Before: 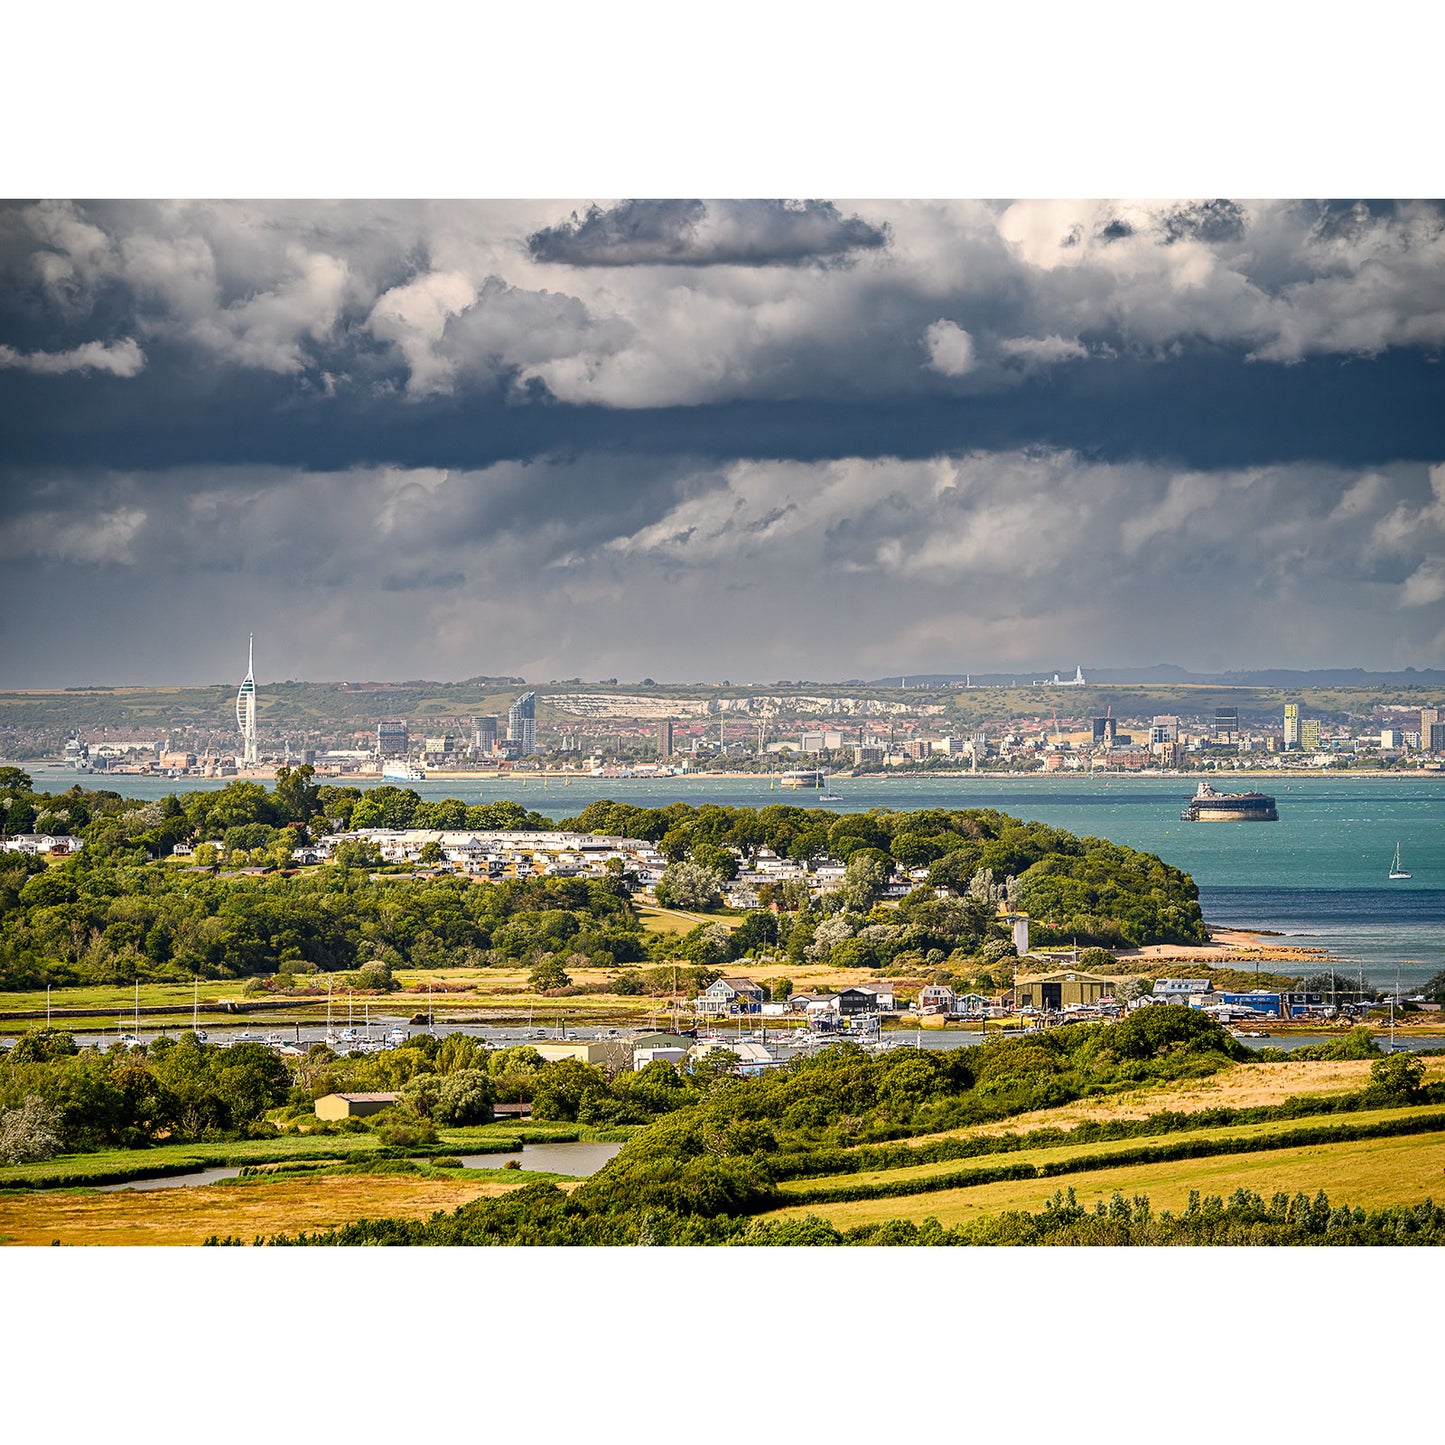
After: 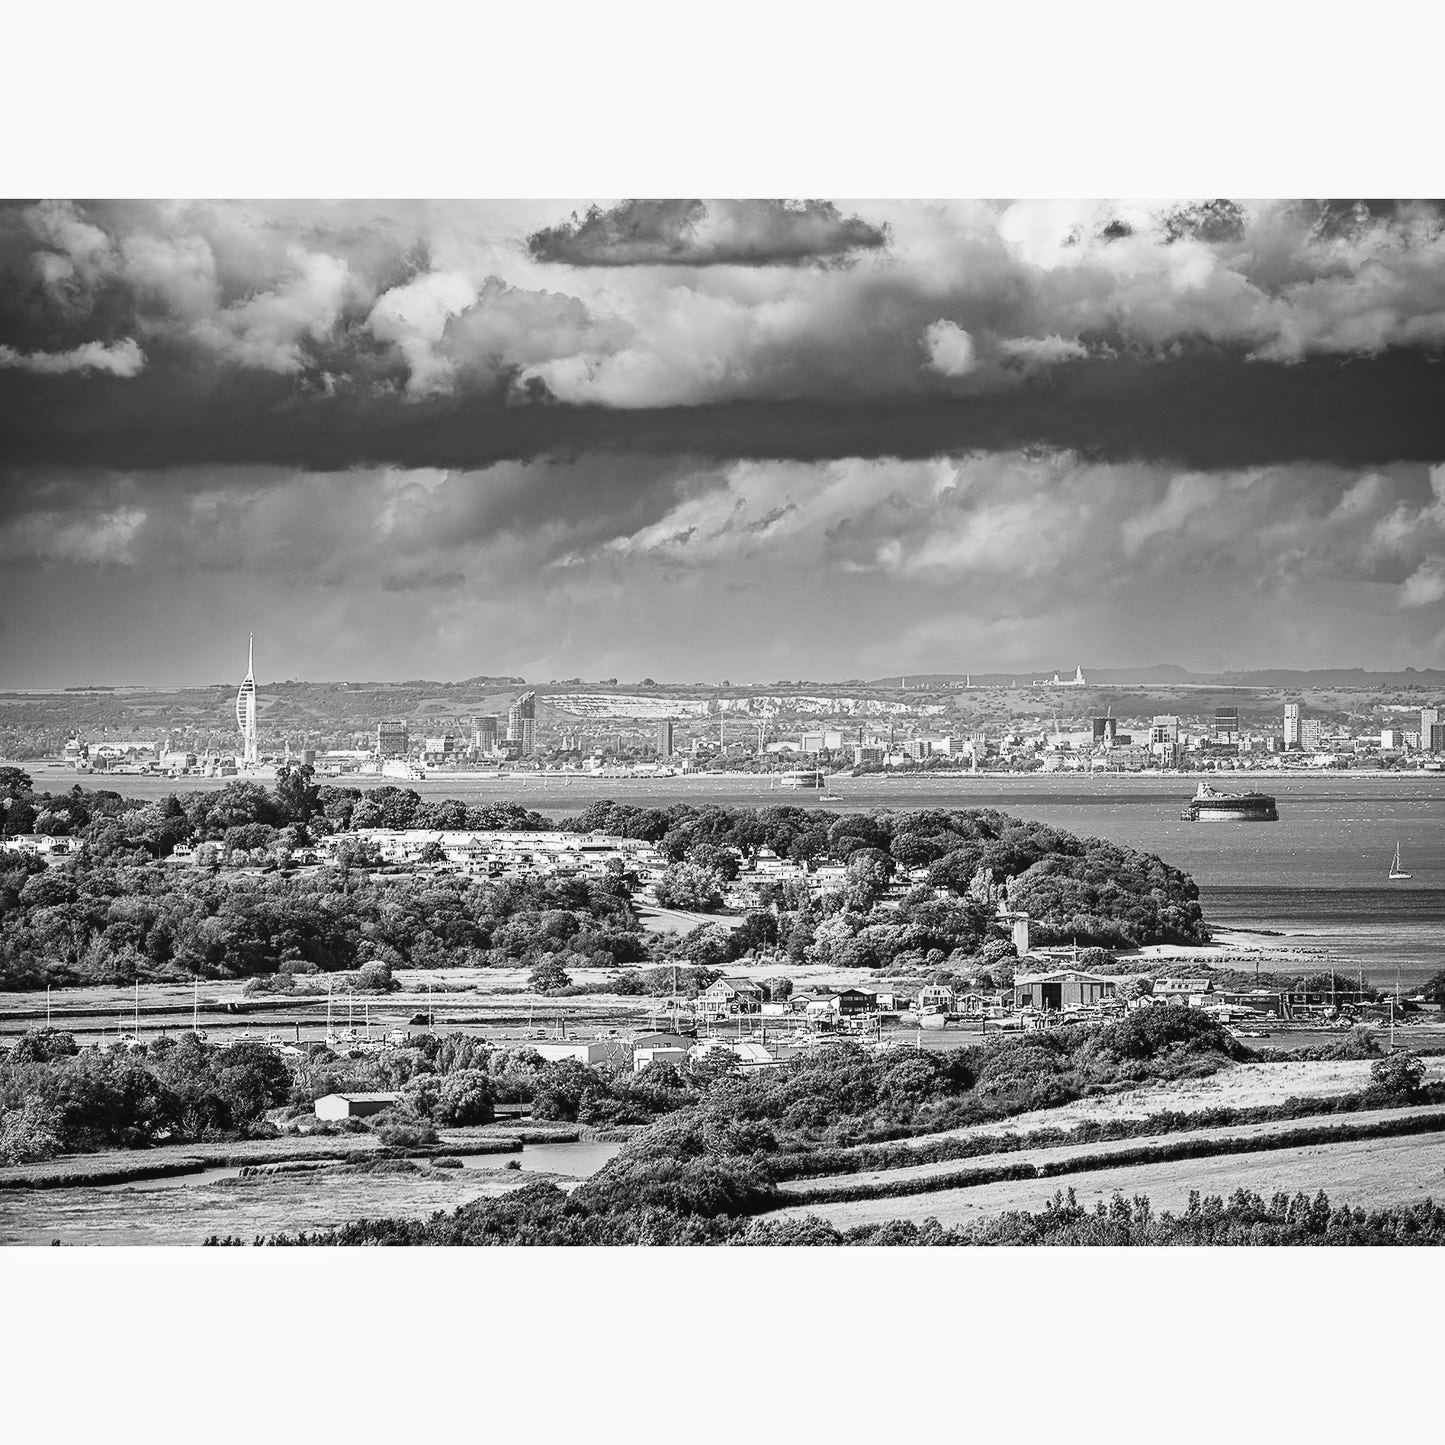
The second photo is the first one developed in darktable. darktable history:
tone curve: curves: ch0 [(0, 0.032) (0.181, 0.156) (0.751, 0.829) (1, 1)], color space Lab, linked channels, preserve colors none
monochrome: a 32, b 64, size 2.3
